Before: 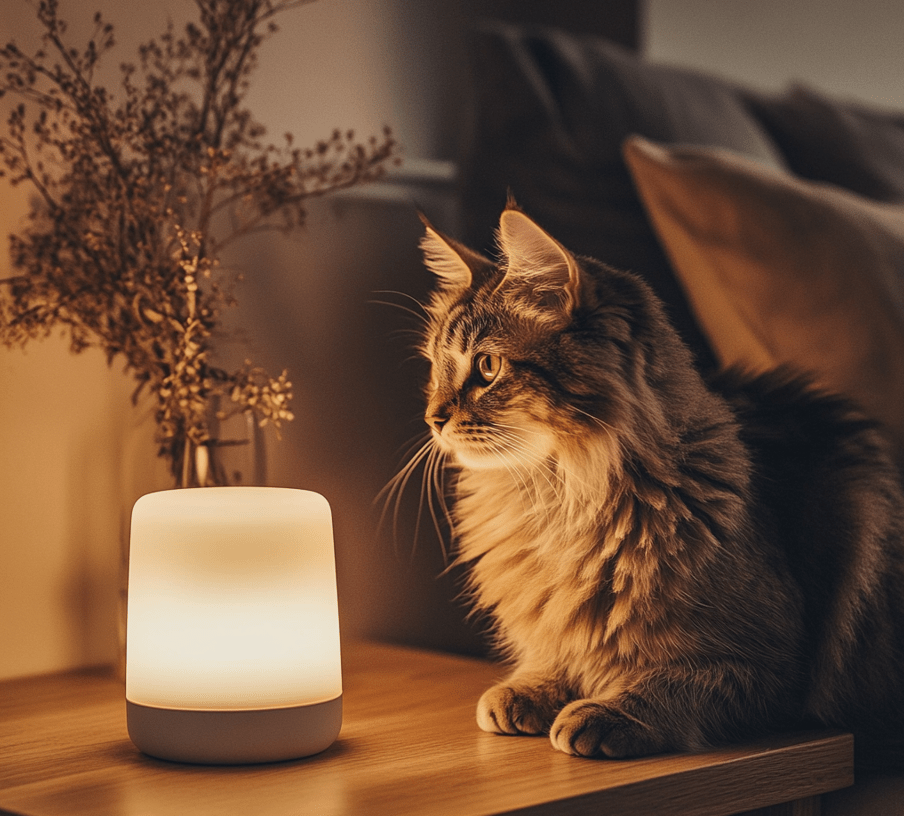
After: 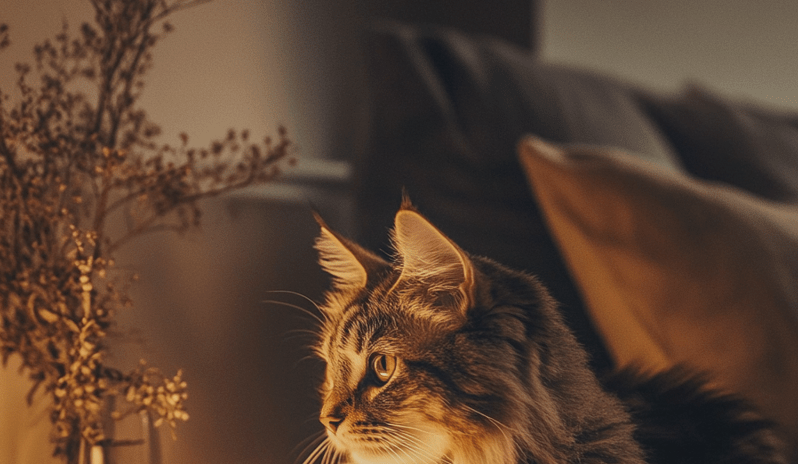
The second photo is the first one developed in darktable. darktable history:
crop and rotate: left 11.622%, bottom 43.08%
color correction: highlights a* -2.59, highlights b* 2.53
local contrast: highlights 45%, shadows 5%, detail 98%
